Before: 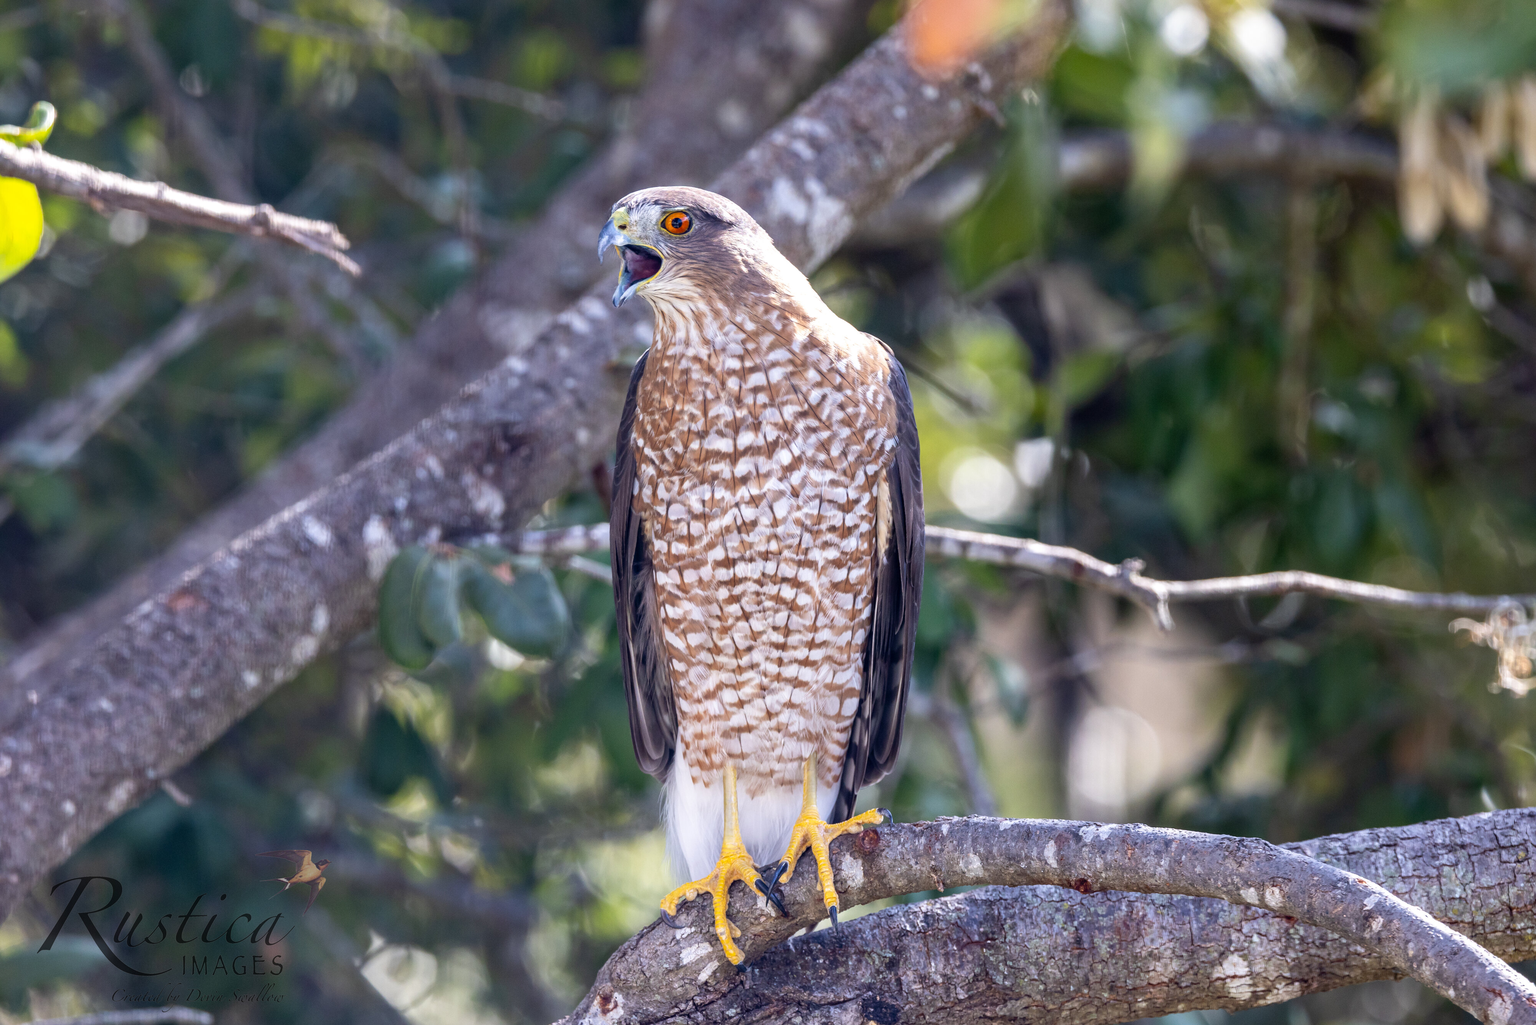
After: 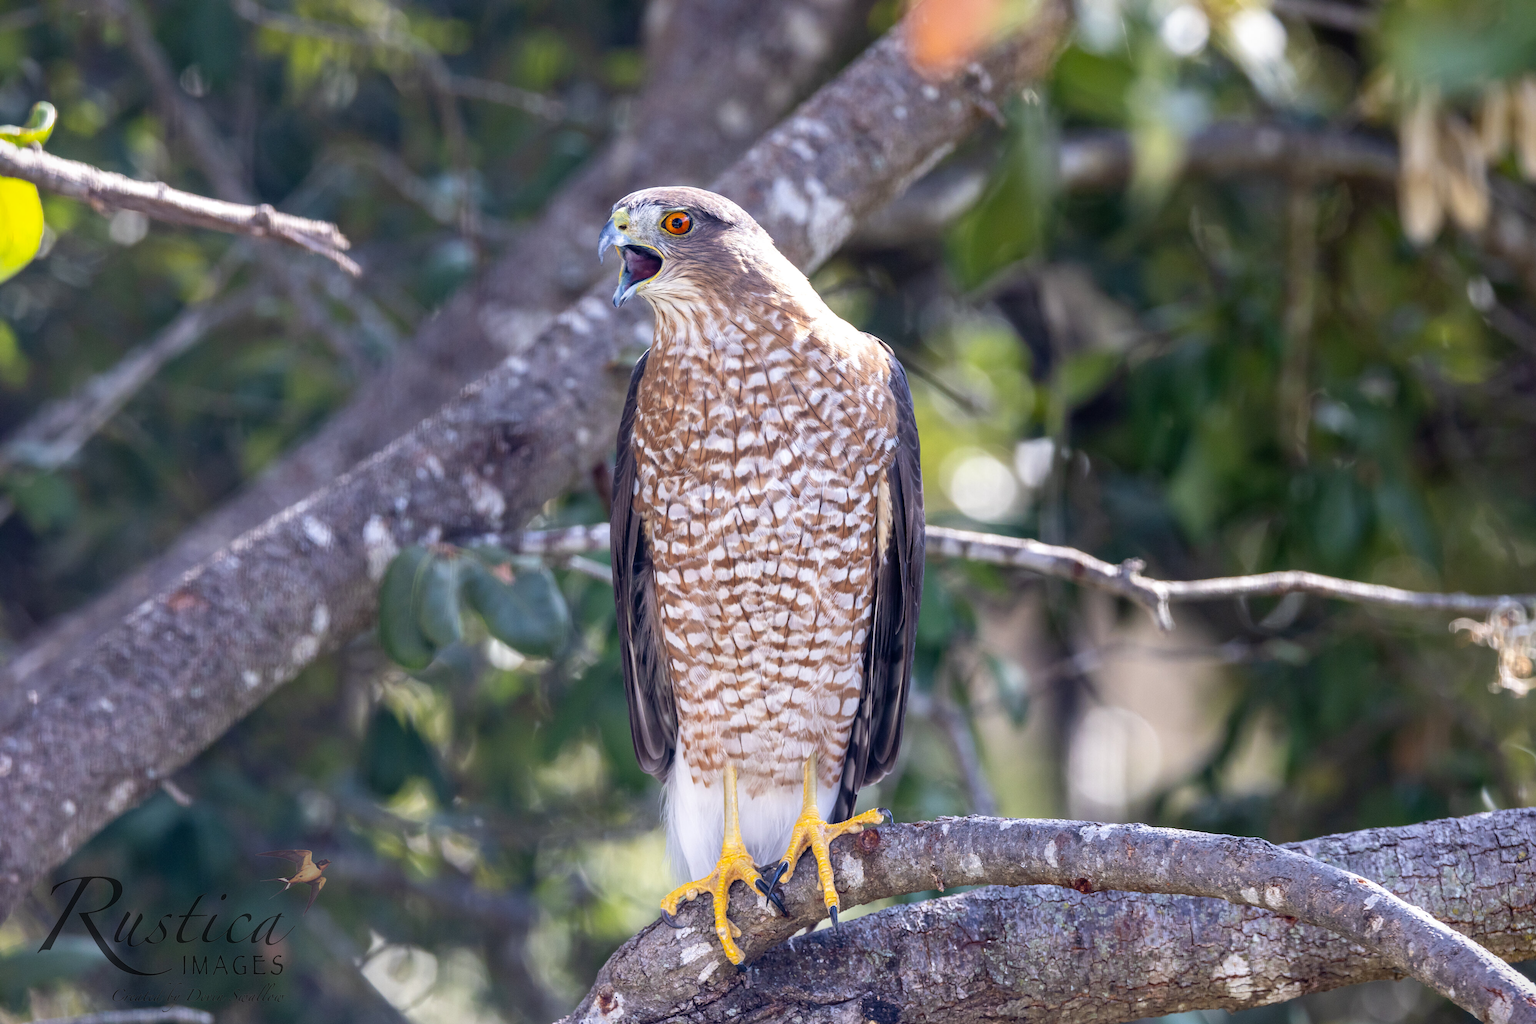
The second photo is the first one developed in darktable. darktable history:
vignetting: fall-off start 100.02%, saturation 0.37
